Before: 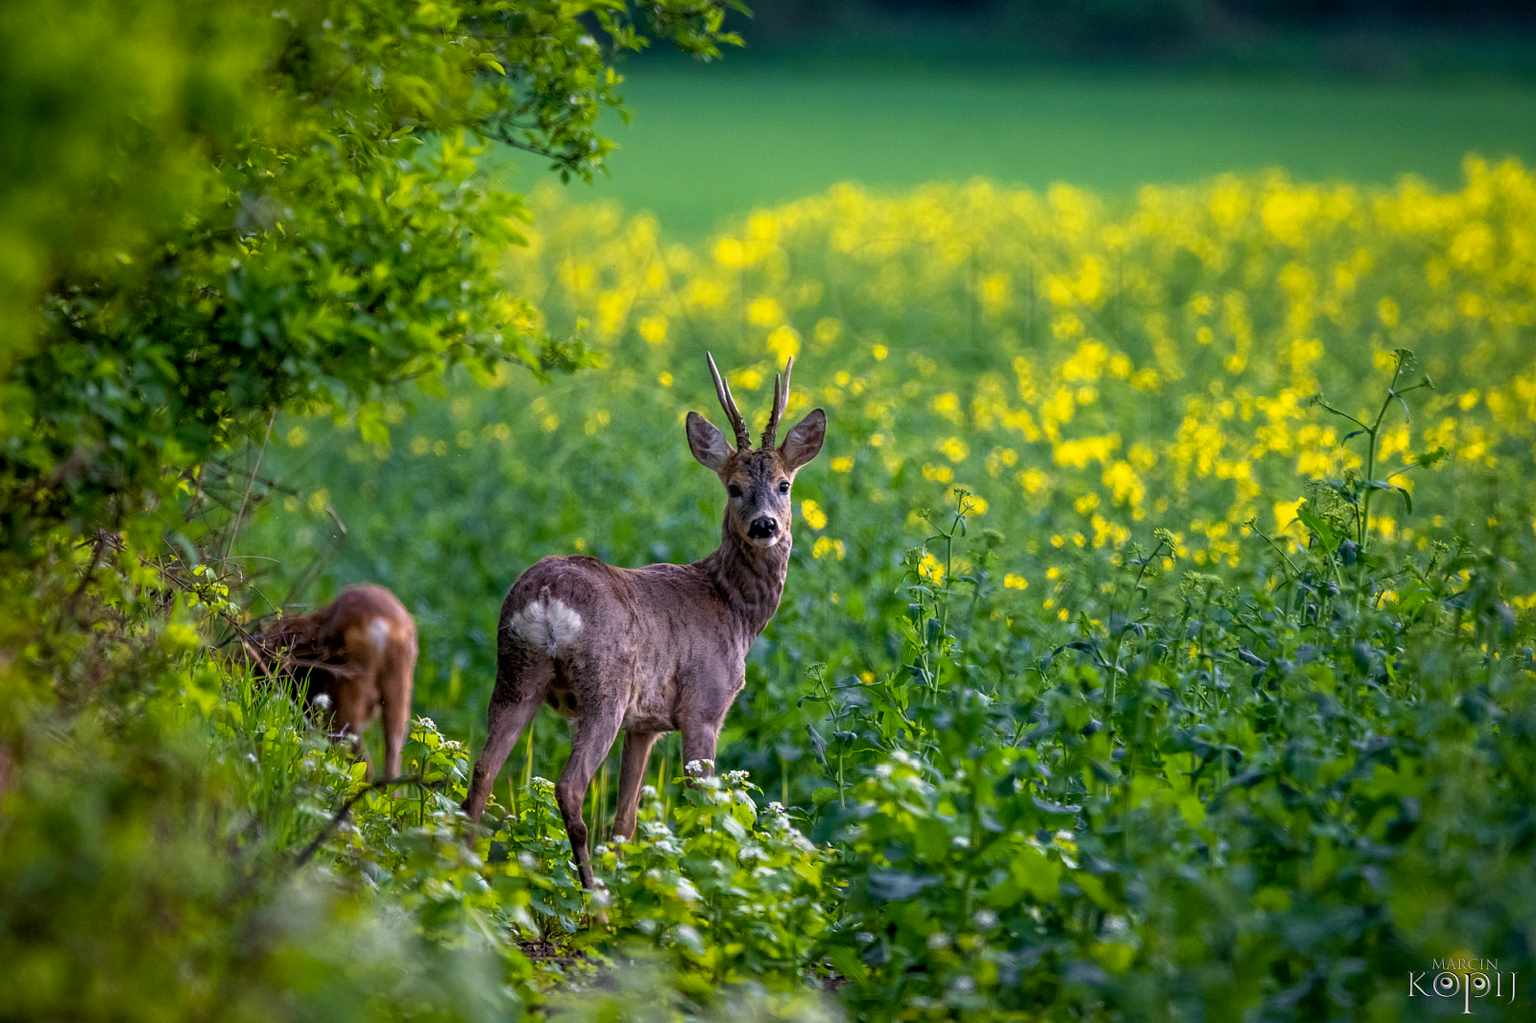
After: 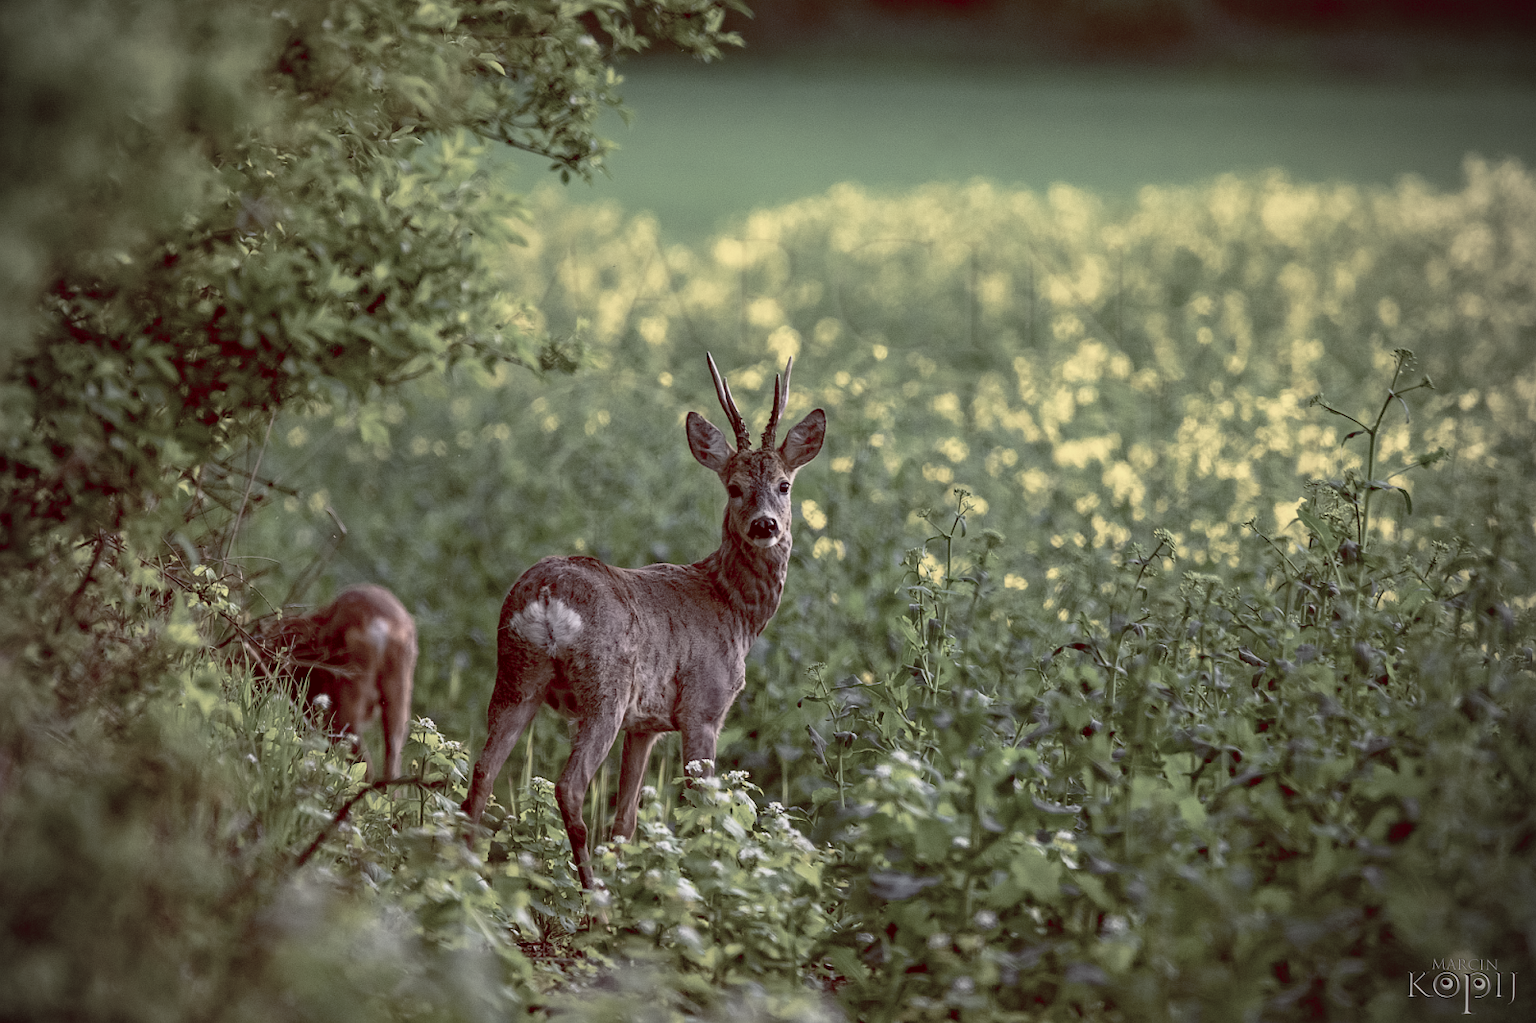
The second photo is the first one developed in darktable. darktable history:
color balance rgb: shadows lift › luminance 1%, shadows lift › chroma 0.2%, shadows lift › hue 20°, power › luminance 1%, power › chroma 0.4%, power › hue 34°, highlights gain › luminance 0.8%, highlights gain › chroma 0.4%, highlights gain › hue 44°, global offset › chroma 0.4%, global offset › hue 34°, white fulcrum 0.08 EV, linear chroma grading › shadows -7%, linear chroma grading › highlights -7%, linear chroma grading › global chroma -10%, linear chroma grading › mid-tones -8%, perceptual saturation grading › global saturation -28%, perceptual saturation grading › highlights -20%, perceptual saturation grading › mid-tones -24%, perceptual saturation grading › shadows -24%, perceptual brilliance grading › global brilliance -1%, perceptual brilliance grading › highlights -1%, perceptual brilliance grading › mid-tones -1%, perceptual brilliance grading › shadows -1%, global vibrance -17%, contrast -6%
haze removal: strength 0.29, distance 0.25, compatibility mode true, adaptive false
vignetting: unbound false
